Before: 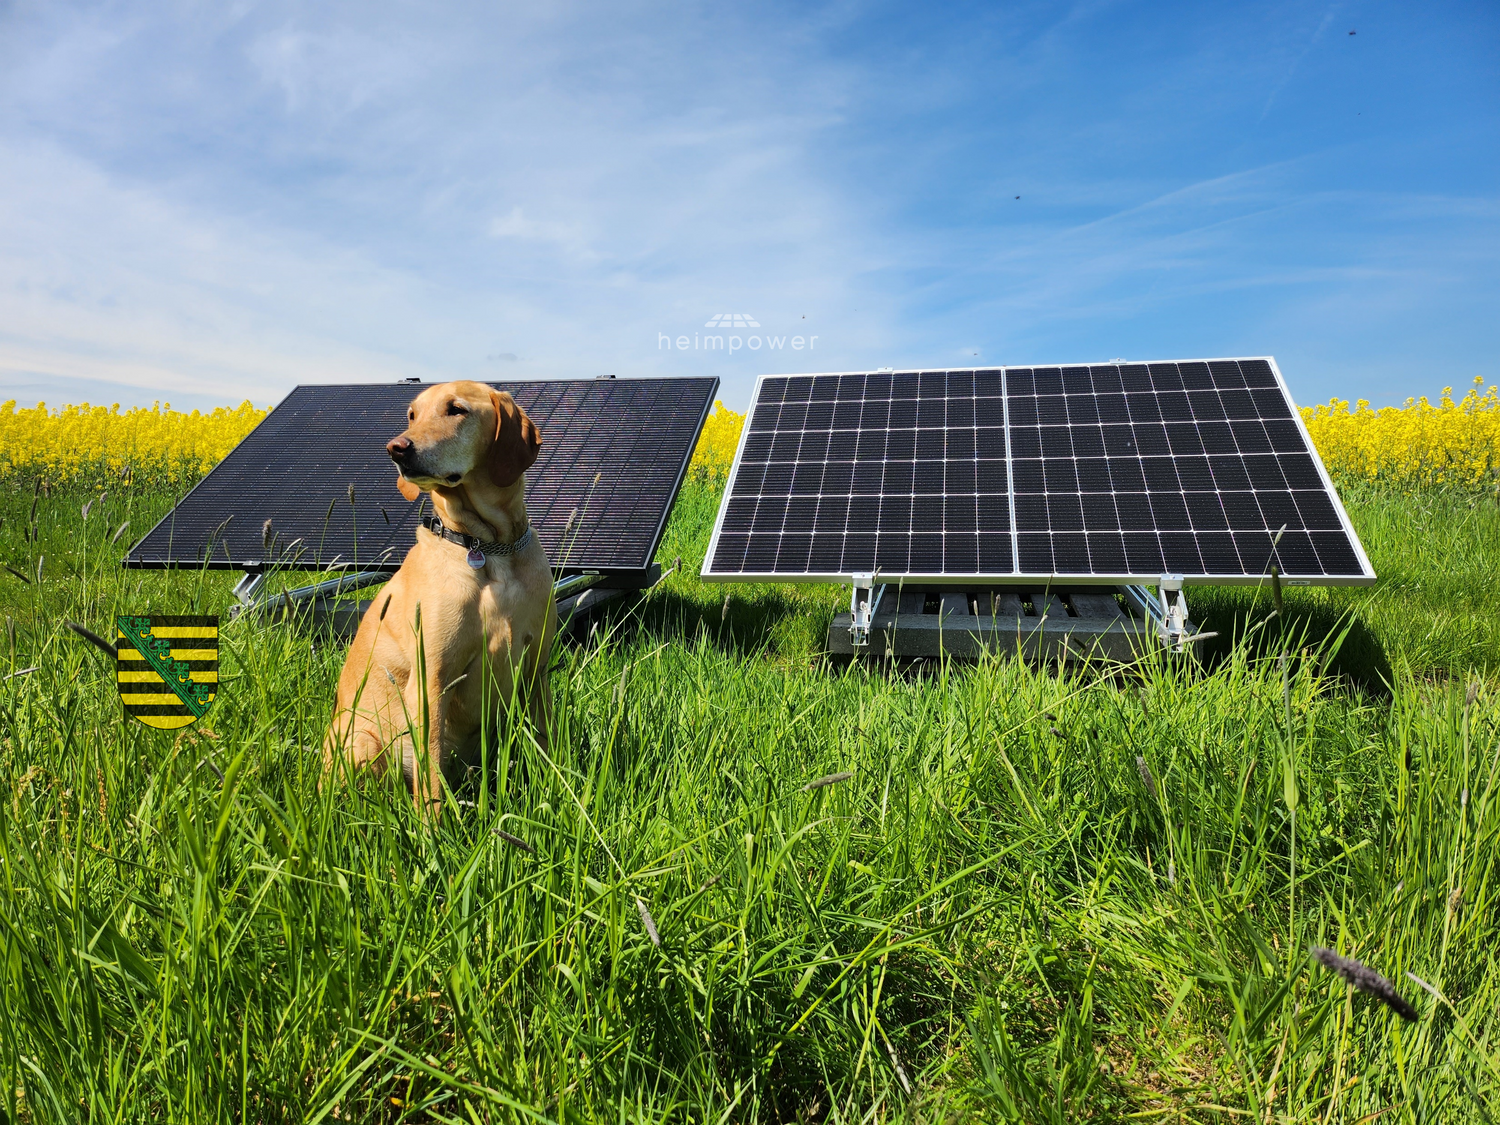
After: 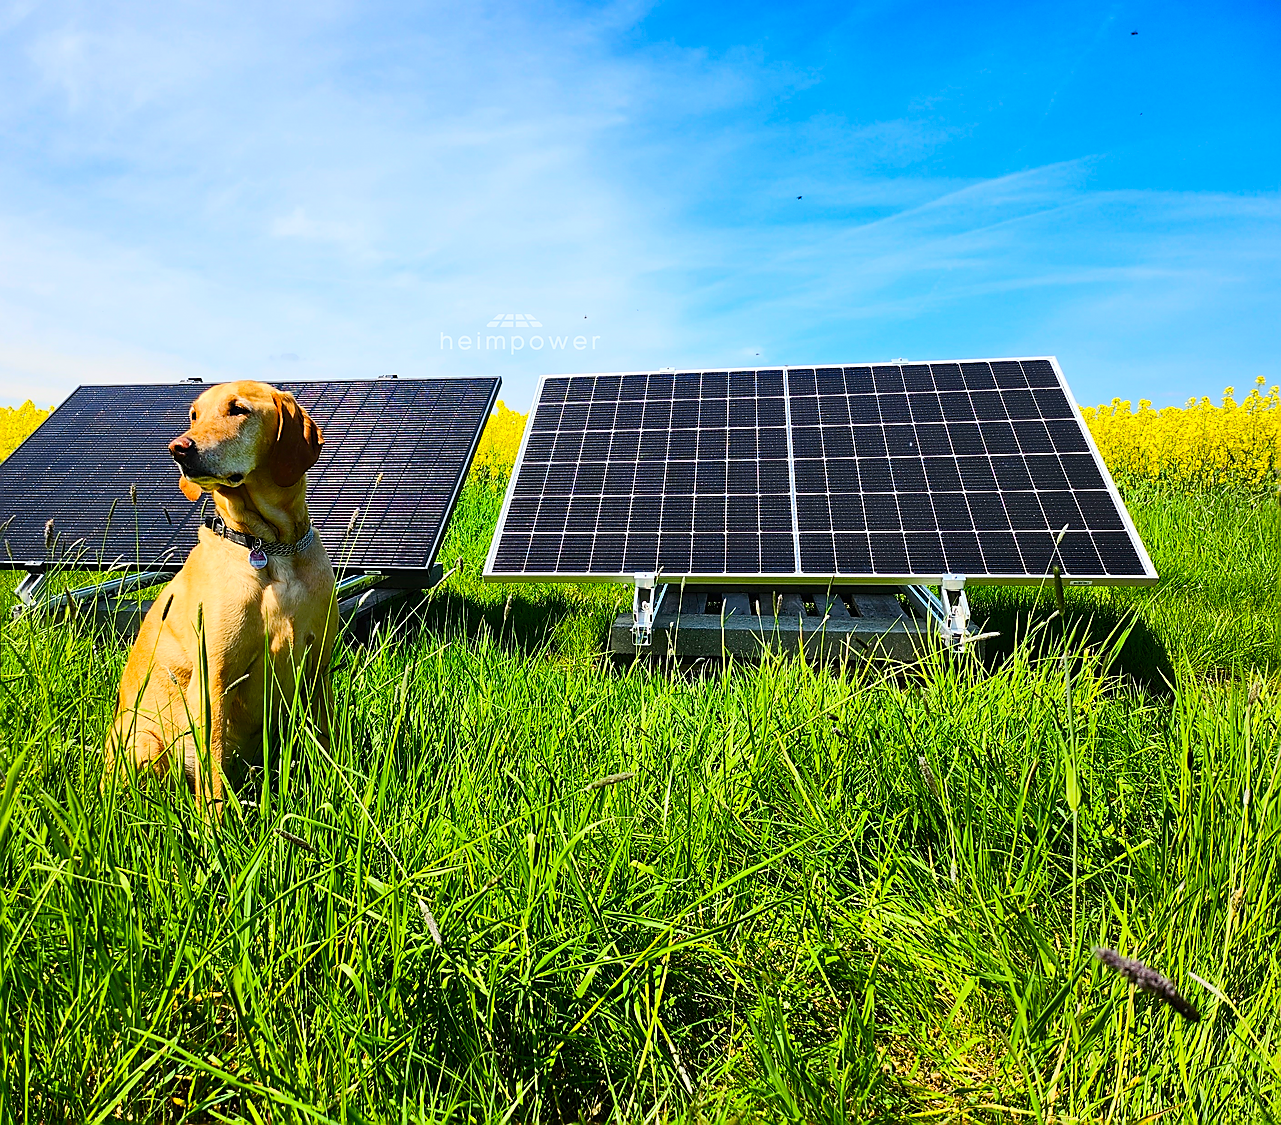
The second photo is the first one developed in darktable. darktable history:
color balance rgb: perceptual saturation grading › global saturation 35%, perceptual saturation grading › highlights -30%, perceptual saturation grading › shadows 35%, perceptual brilliance grading › global brilliance 3%, perceptual brilliance grading › highlights -3%, perceptual brilliance grading › shadows 3%
crop and rotate: left 14.584%
sharpen: radius 1.4, amount 1.25, threshold 0.7
contrast brightness saturation: contrast 0.23, brightness 0.1, saturation 0.29
